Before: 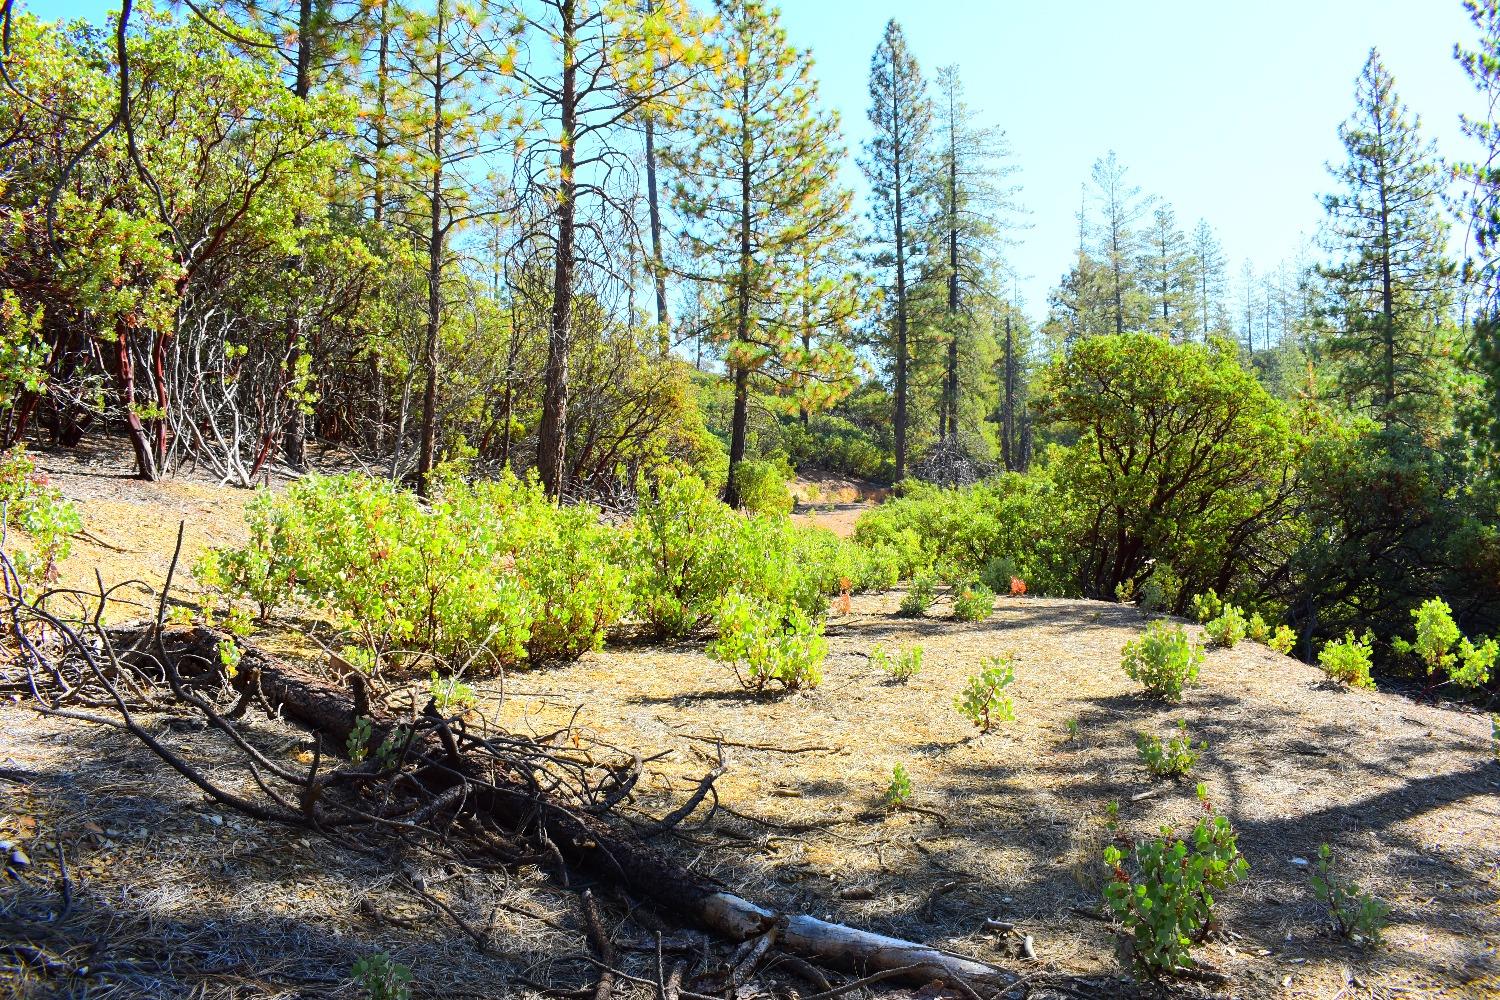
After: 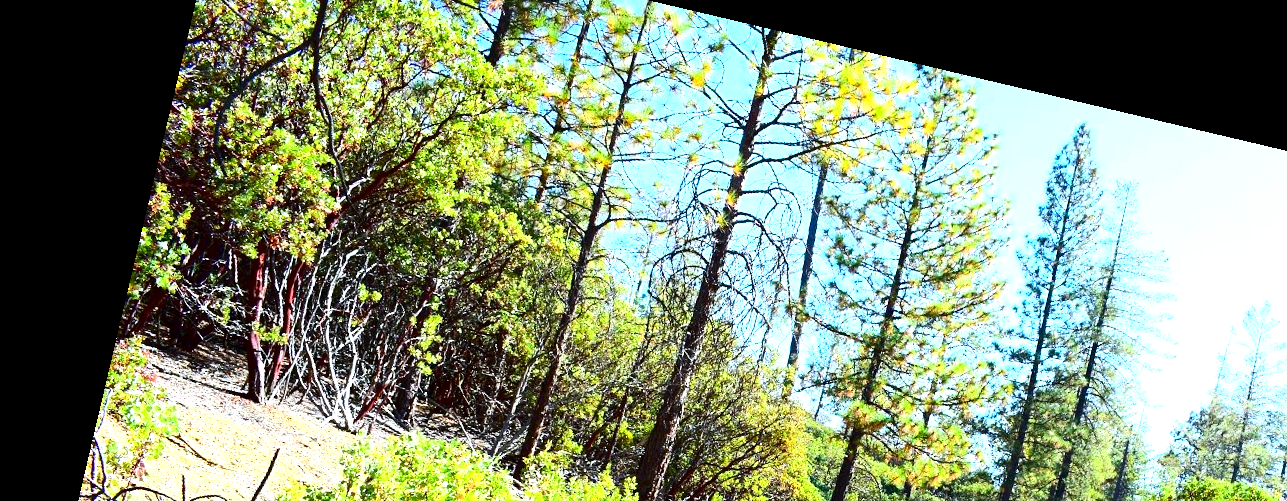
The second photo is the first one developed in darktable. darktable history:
white balance: red 1.009, blue 0.985
contrast brightness saturation: contrast 0.19, brightness -0.24, saturation 0.11
color calibration: x 0.367, y 0.376, temperature 4372.25 K
rotate and perspective: rotation 13.27°, automatic cropping off
exposure: black level correction 0, exposure 0.7 EV, compensate exposure bias true, compensate highlight preservation false
crop: left 0.579%, top 7.627%, right 23.167%, bottom 54.275%
